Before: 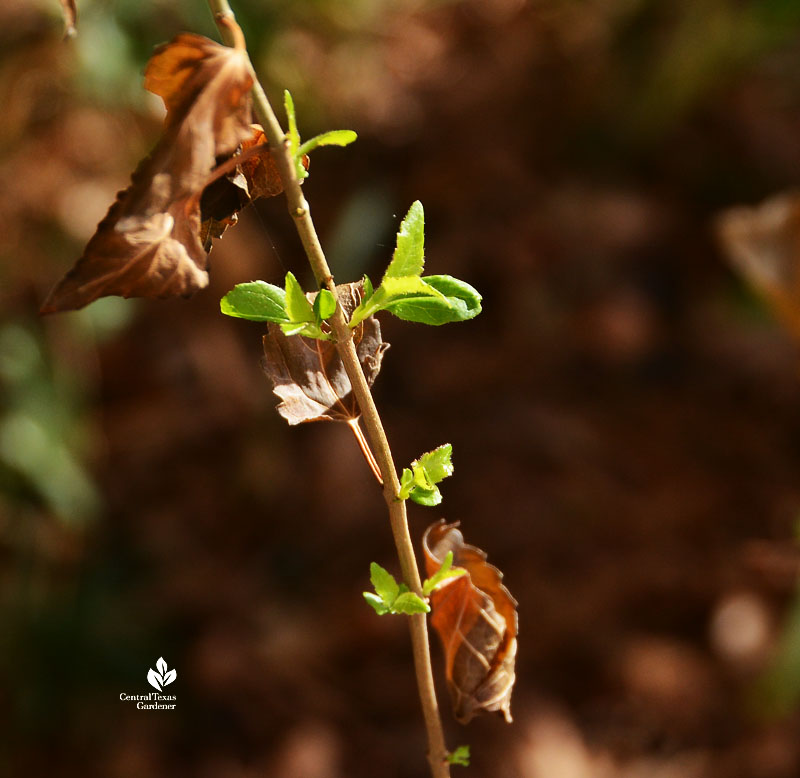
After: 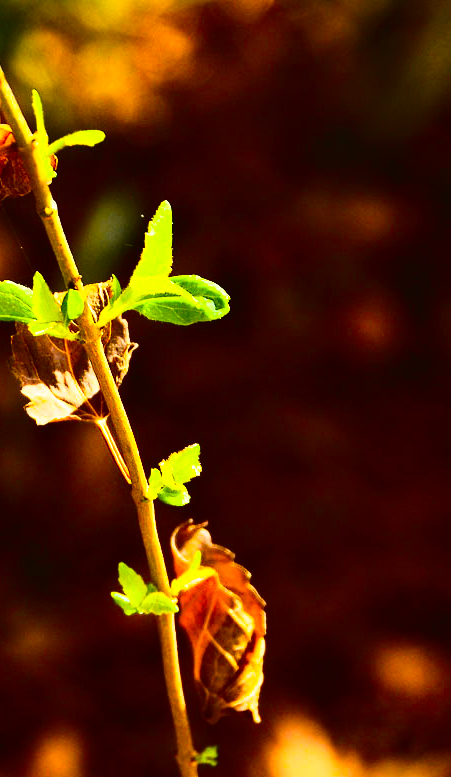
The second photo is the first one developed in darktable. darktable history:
crop: left 31.602%, top 0.013%, right 11.999%
tone curve: curves: ch0 [(0, 0) (0.003, 0.003) (0.011, 0.006) (0.025, 0.012) (0.044, 0.02) (0.069, 0.023) (0.1, 0.029) (0.136, 0.037) (0.177, 0.058) (0.224, 0.084) (0.277, 0.137) (0.335, 0.209) (0.399, 0.336) (0.468, 0.478) (0.543, 0.63) (0.623, 0.789) (0.709, 0.903) (0.801, 0.967) (0.898, 0.987) (1, 1)], color space Lab, independent channels, preserve colors none
color balance rgb: perceptual saturation grading › global saturation 25.724%, global vibrance 50.796%
contrast brightness saturation: contrast 0.07, brightness 0.175, saturation 0.4
